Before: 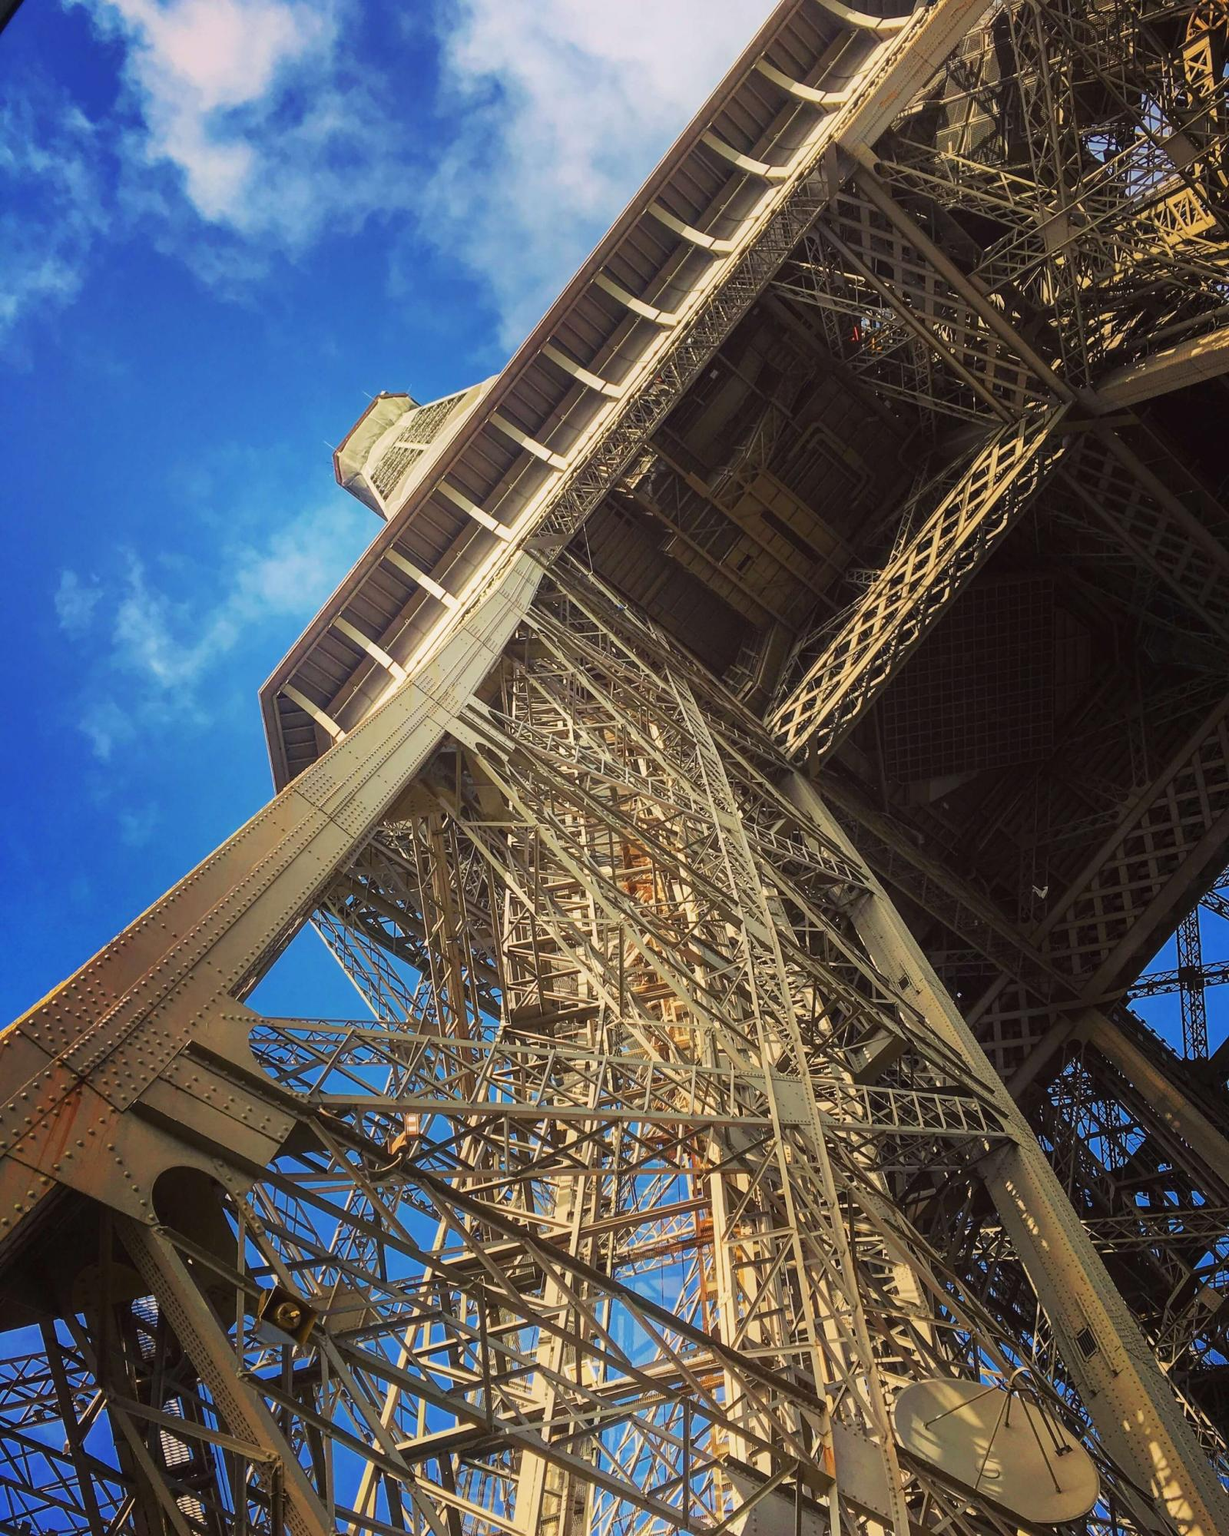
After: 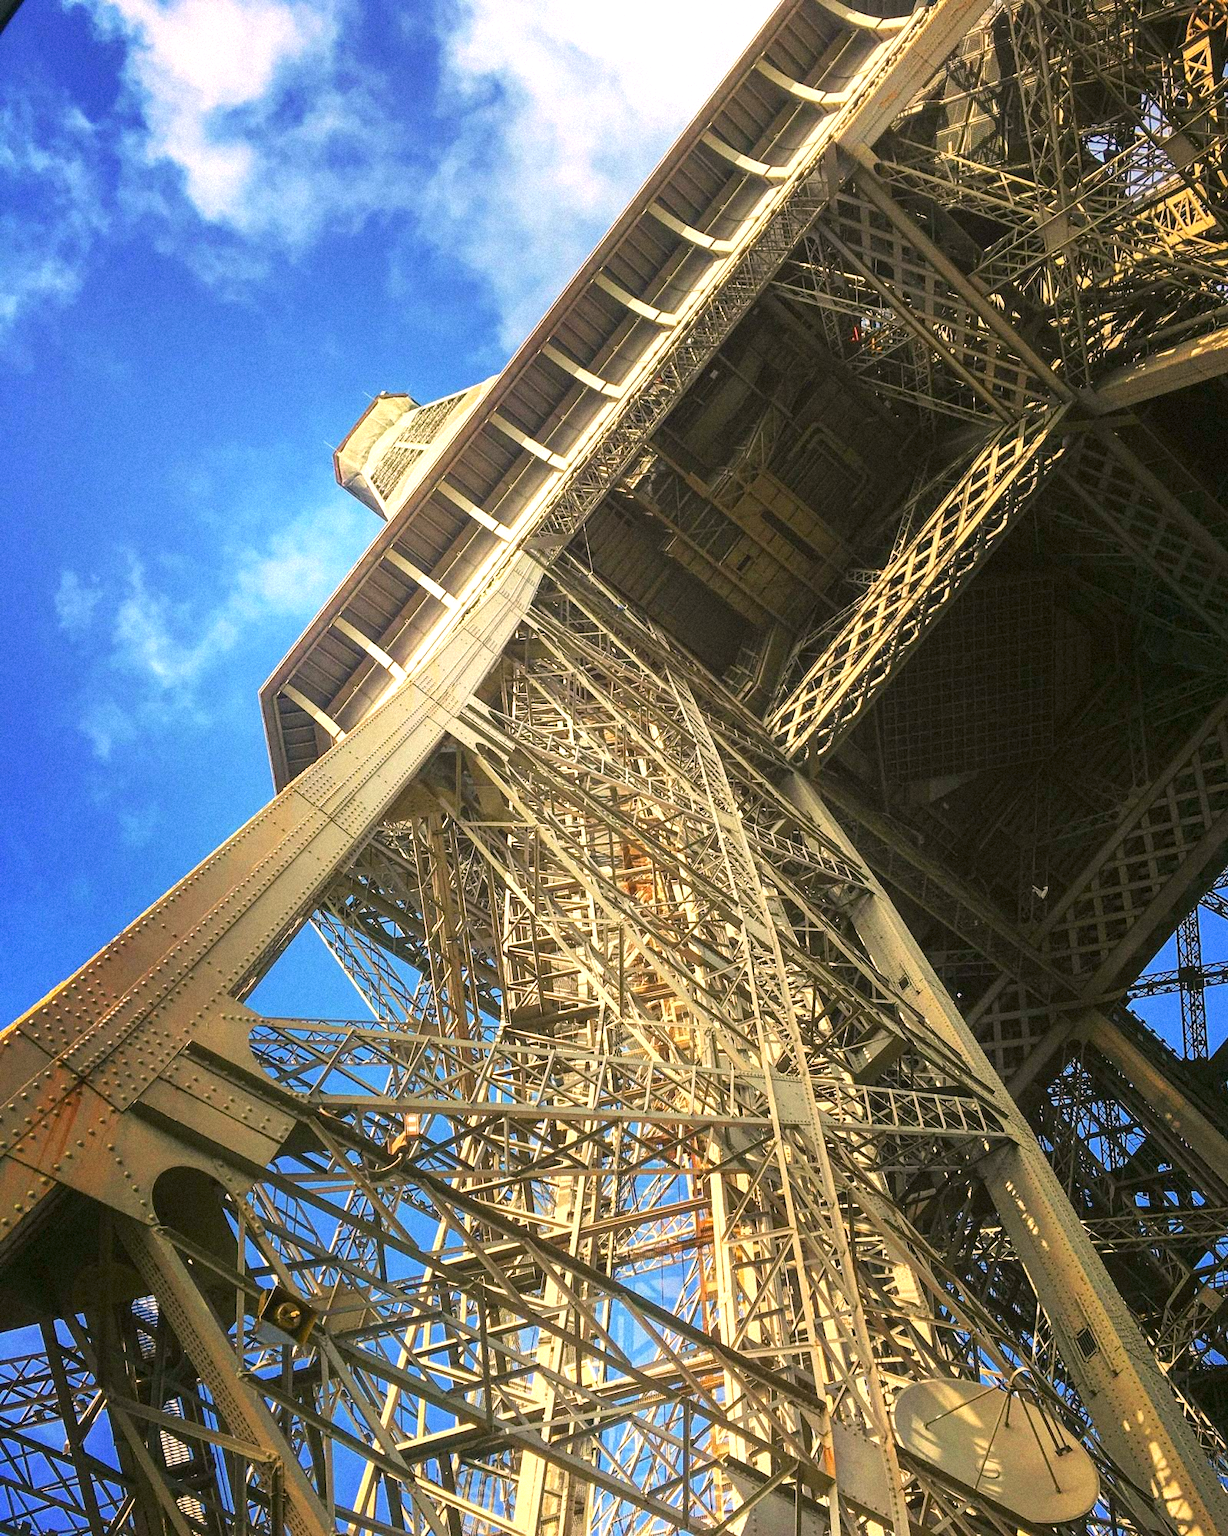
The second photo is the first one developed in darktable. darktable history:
color correction: highlights a* 4.02, highlights b* 4.98, shadows a* -7.55, shadows b* 4.98
grain: mid-tones bias 0%
exposure: exposure 0.722 EV, compensate highlight preservation false
